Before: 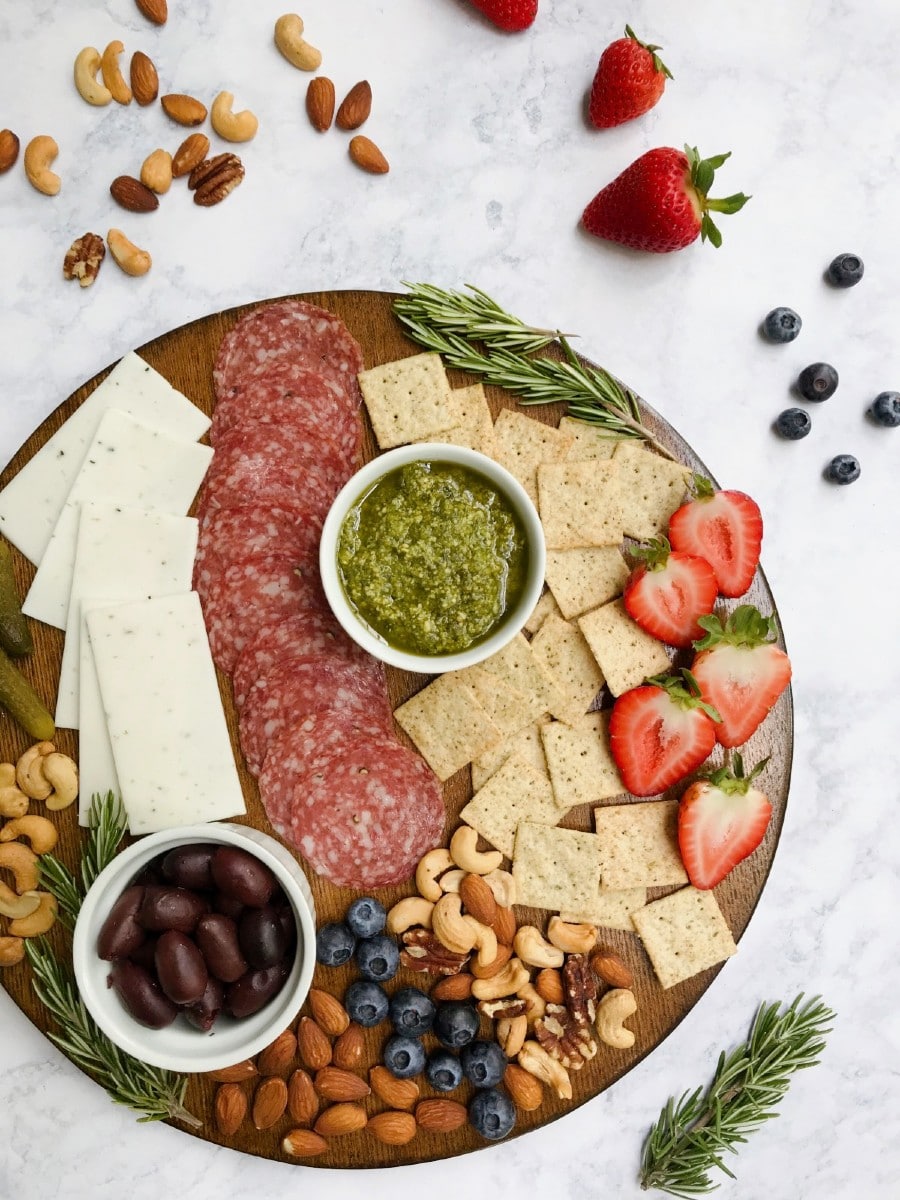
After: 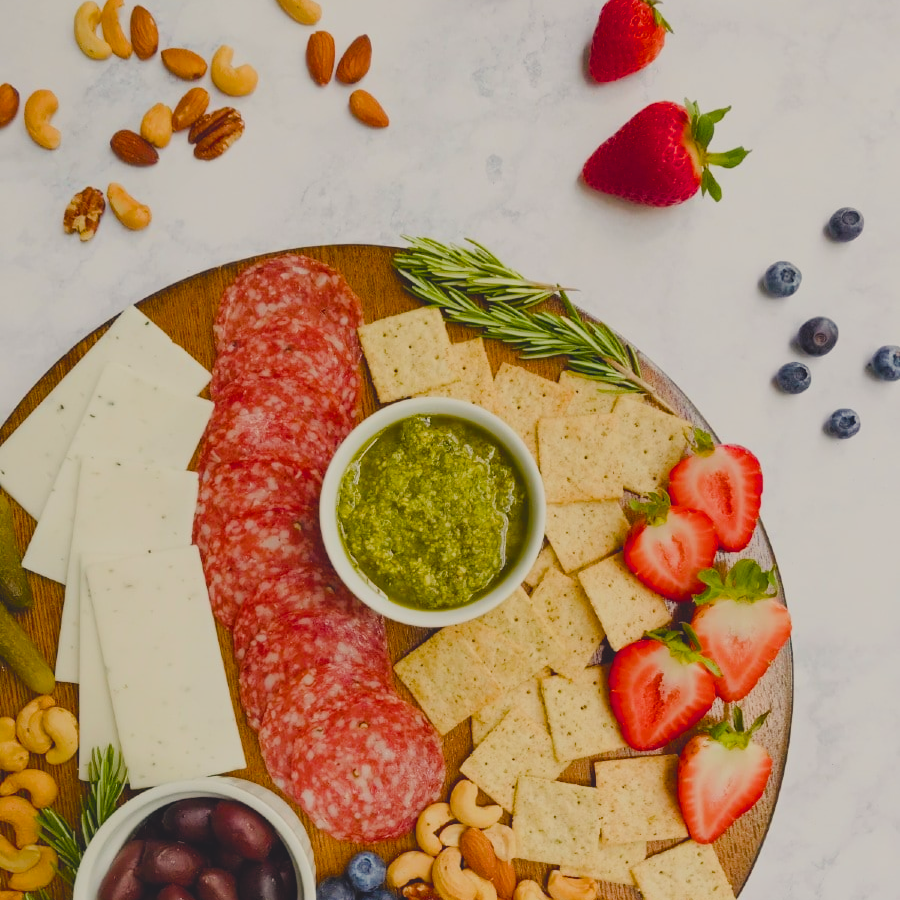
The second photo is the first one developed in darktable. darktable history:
filmic rgb: black relative exposure -7.65 EV, white relative exposure 4.56 EV, hardness 3.61
lowpass: radius 0.1, contrast 0.85, saturation 1.1, unbound 0
crop: top 3.857%, bottom 21.132%
color balance rgb: shadows lift › chroma 3%, shadows lift › hue 280.8°, power › hue 330°, highlights gain › chroma 3%, highlights gain › hue 75.6°, global offset › luminance 1.5%, perceptual saturation grading › global saturation 20%, perceptual saturation grading › highlights -25%, perceptual saturation grading › shadows 50%, global vibrance 30%
